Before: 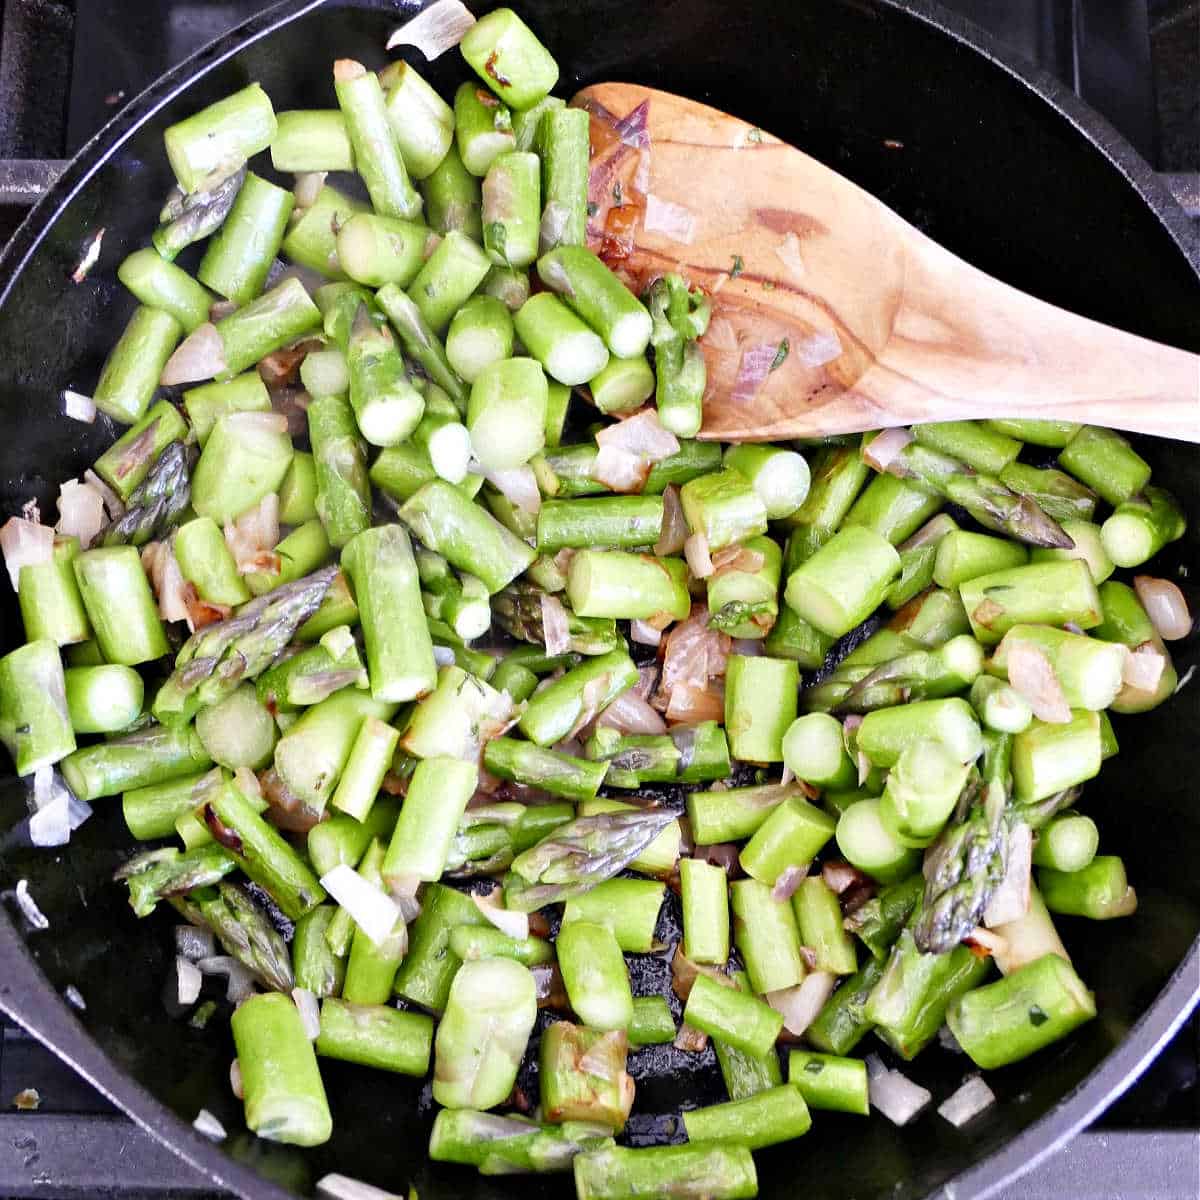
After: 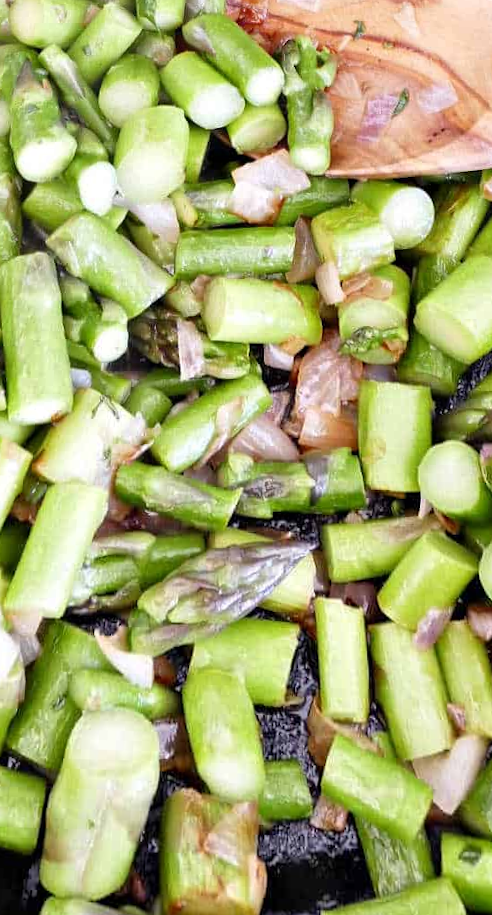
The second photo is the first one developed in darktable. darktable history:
crop and rotate: angle 0.02°, left 24.353%, top 13.219%, right 26.156%, bottom 8.224%
rotate and perspective: rotation 0.72°, lens shift (vertical) -0.352, lens shift (horizontal) -0.051, crop left 0.152, crop right 0.859, crop top 0.019, crop bottom 0.964
